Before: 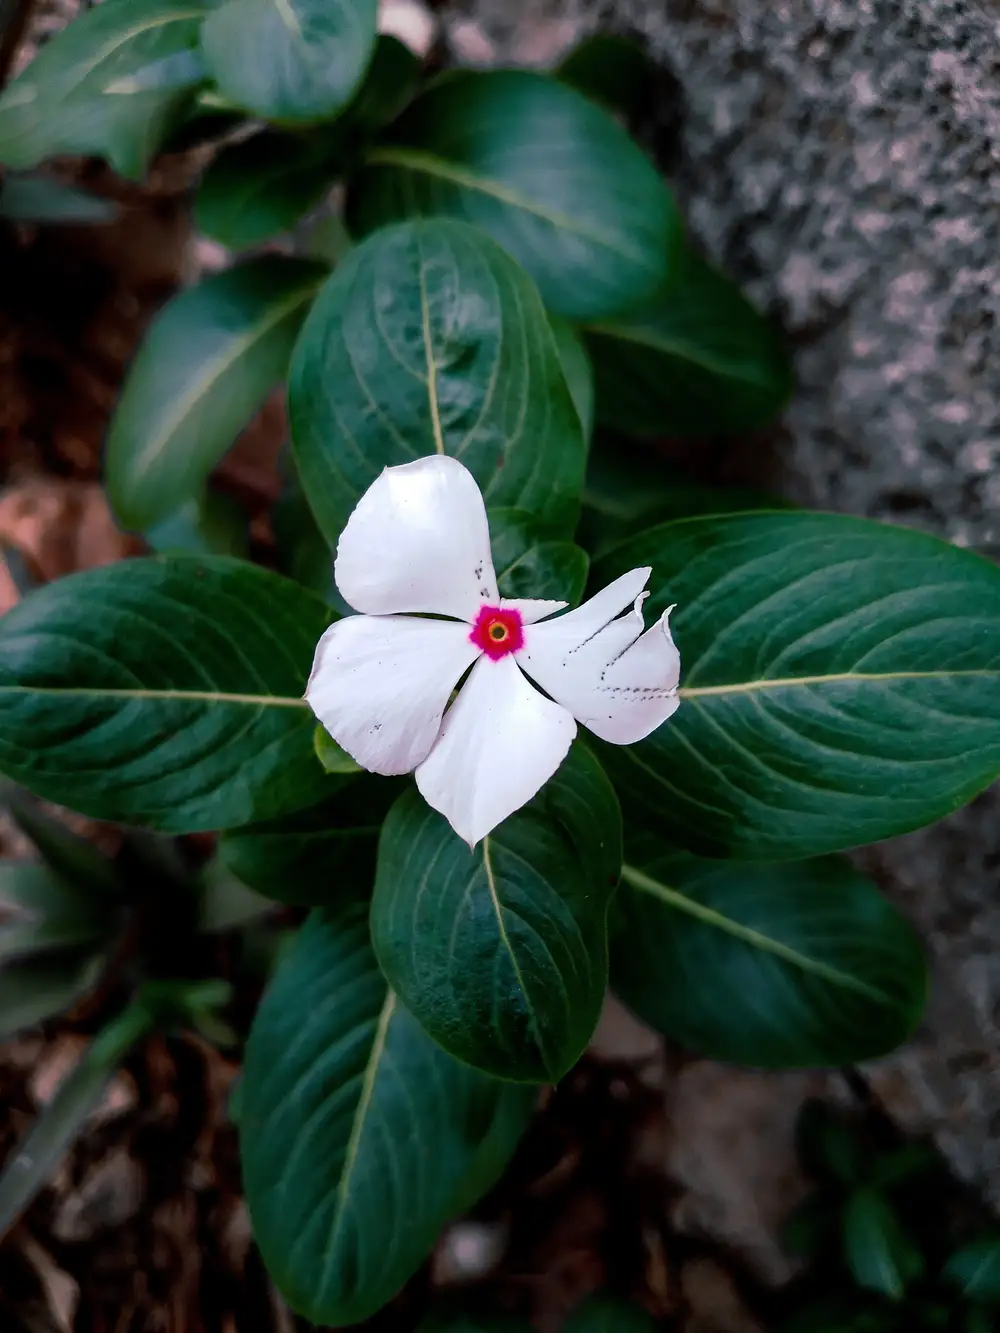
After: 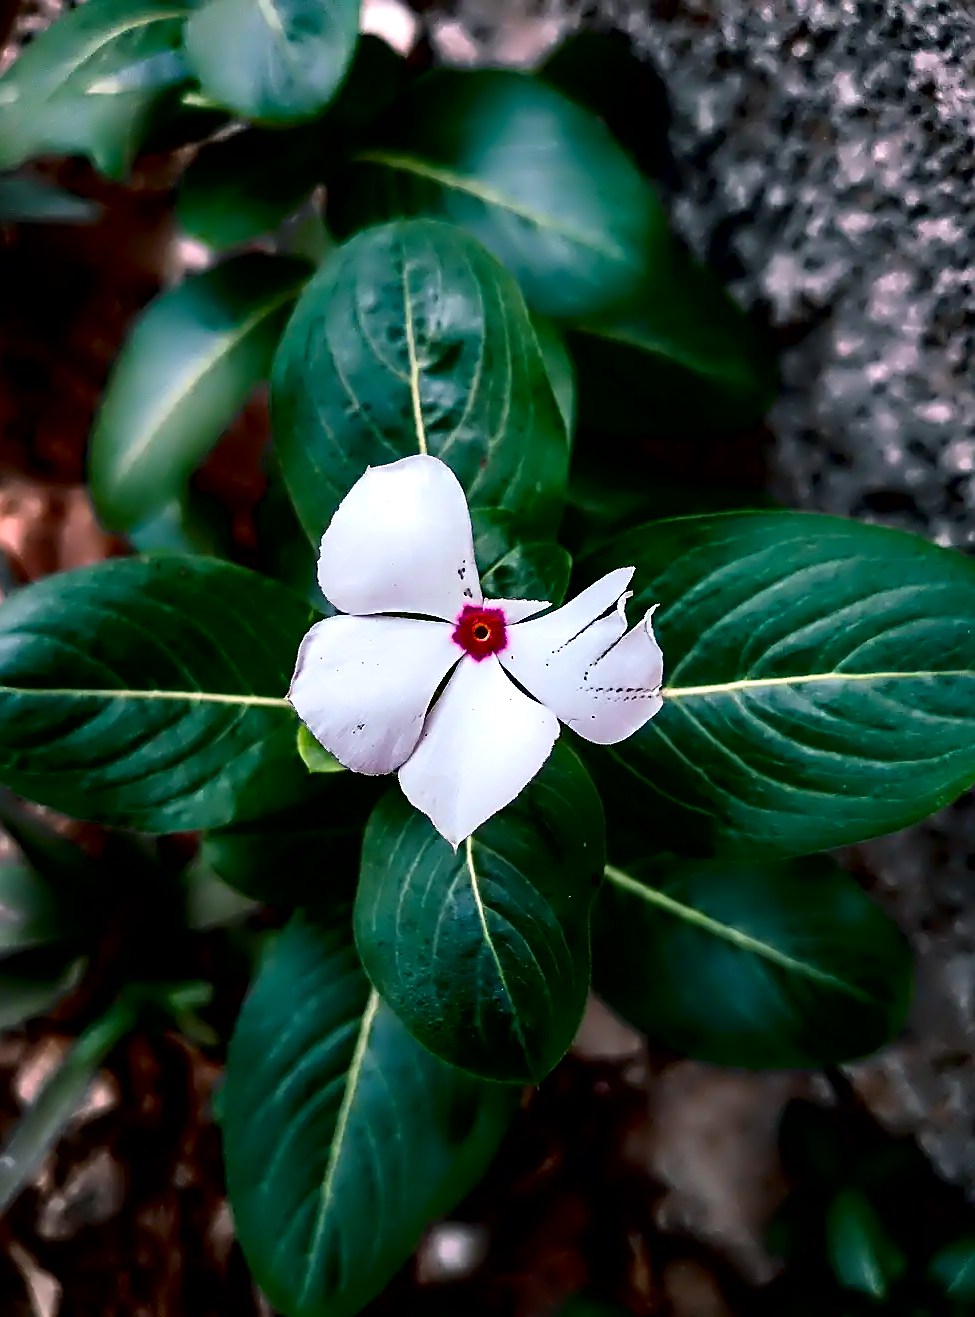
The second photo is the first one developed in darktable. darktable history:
contrast equalizer: octaves 7, y [[0.783, 0.666, 0.575, 0.77, 0.556, 0.501], [0.5 ×6], [0.5 ×6], [0, 0.02, 0.272, 0.399, 0.062, 0], [0 ×6]]
sharpen: radius 1.411, amount 1.264, threshold 0.786
crop and rotate: left 1.742%, right 0.702%, bottom 1.187%
tone equalizer: on, module defaults
contrast brightness saturation: contrast 0.16, saturation 0.322
